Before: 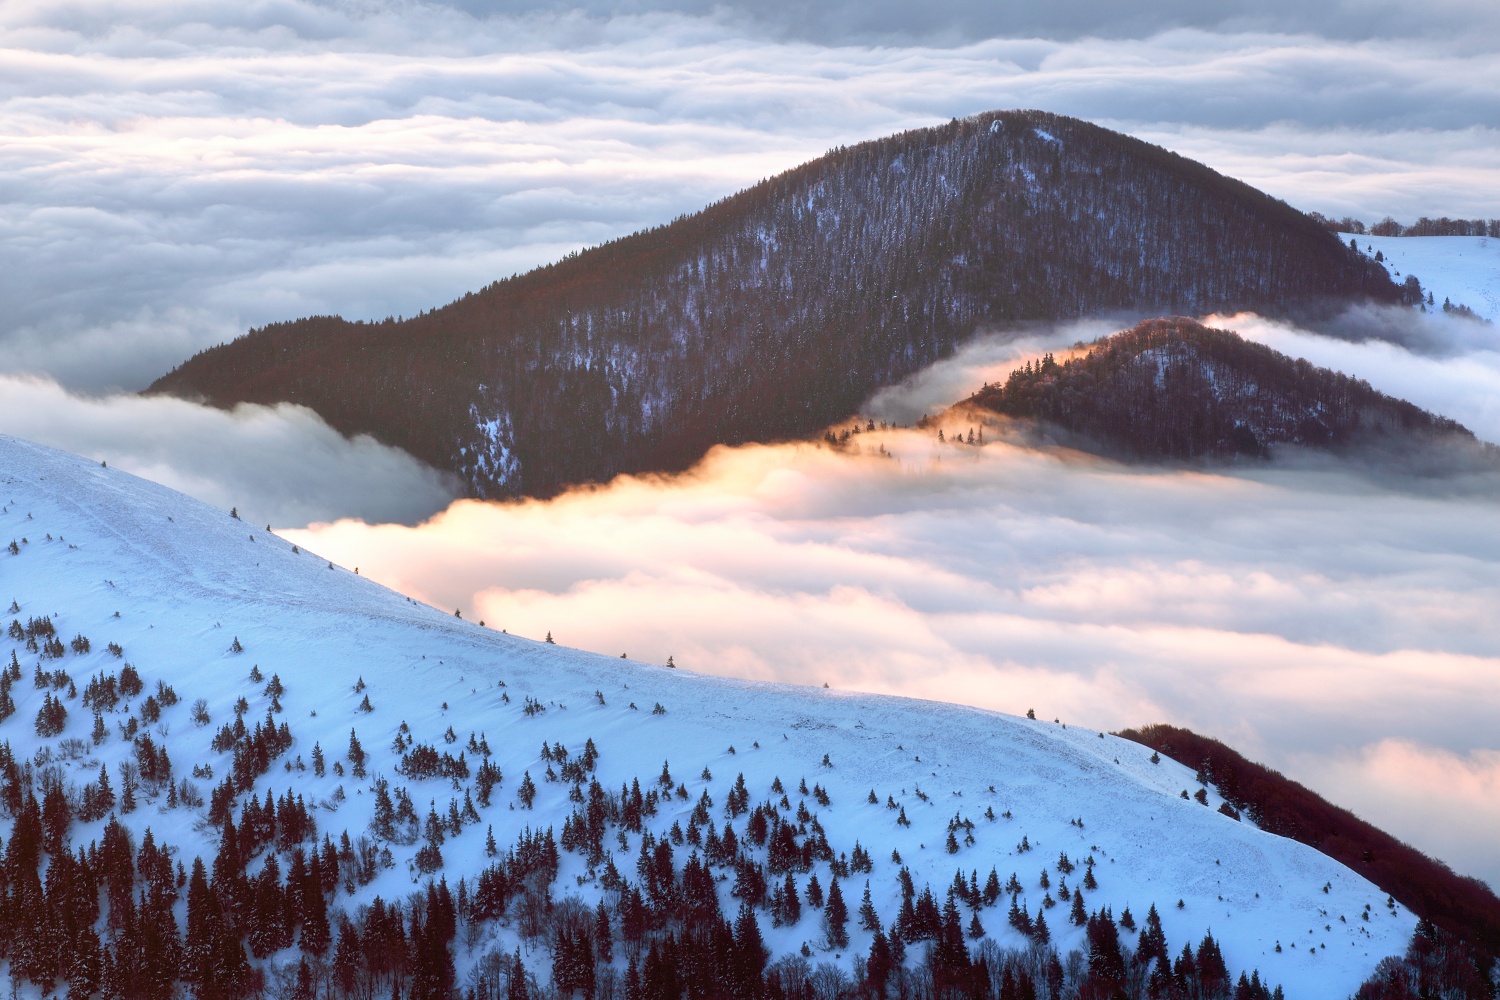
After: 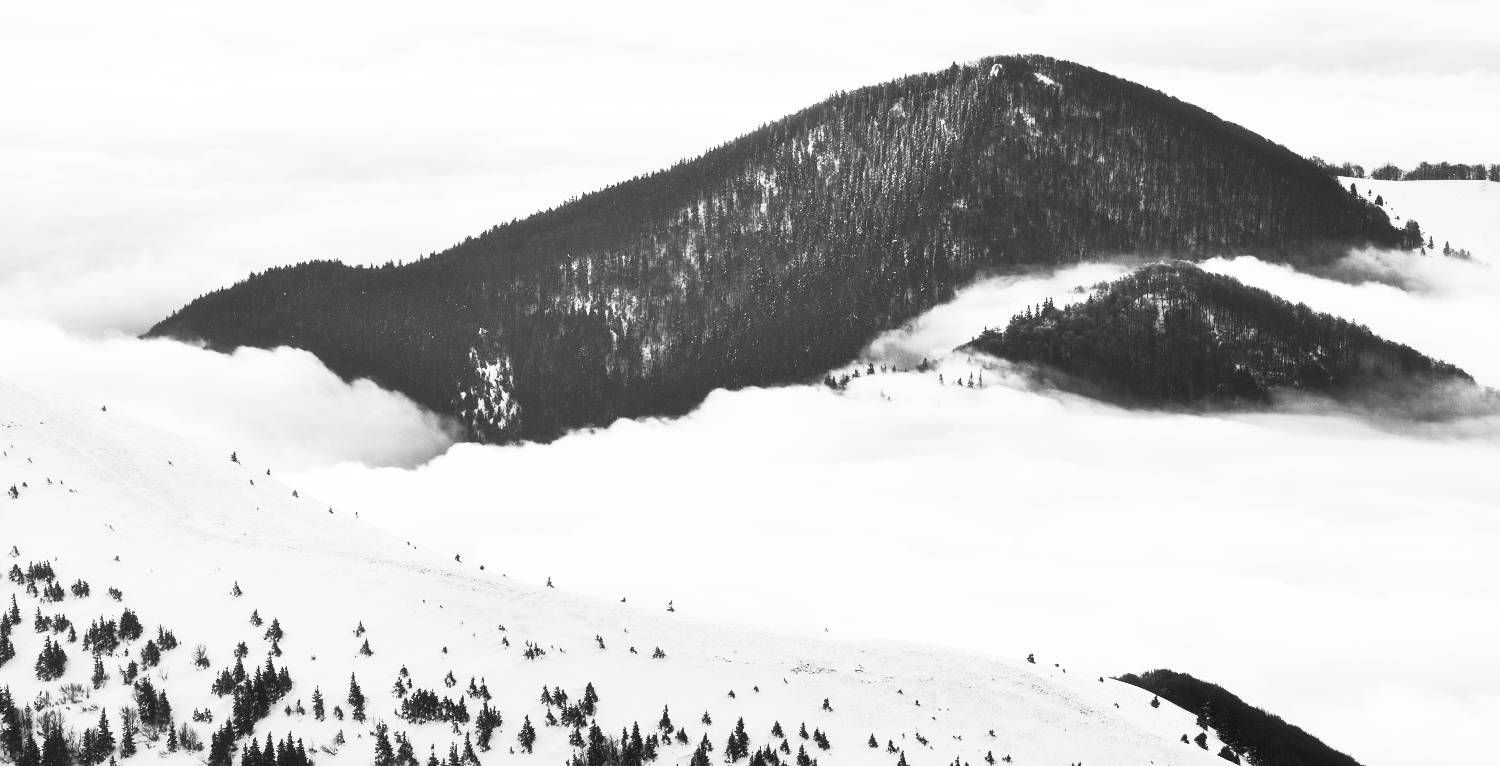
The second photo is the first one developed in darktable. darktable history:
contrast brightness saturation: contrast 0.83, brightness 0.59, saturation 0.59
crop: top 5.667%, bottom 17.637%
monochrome: on, module defaults
